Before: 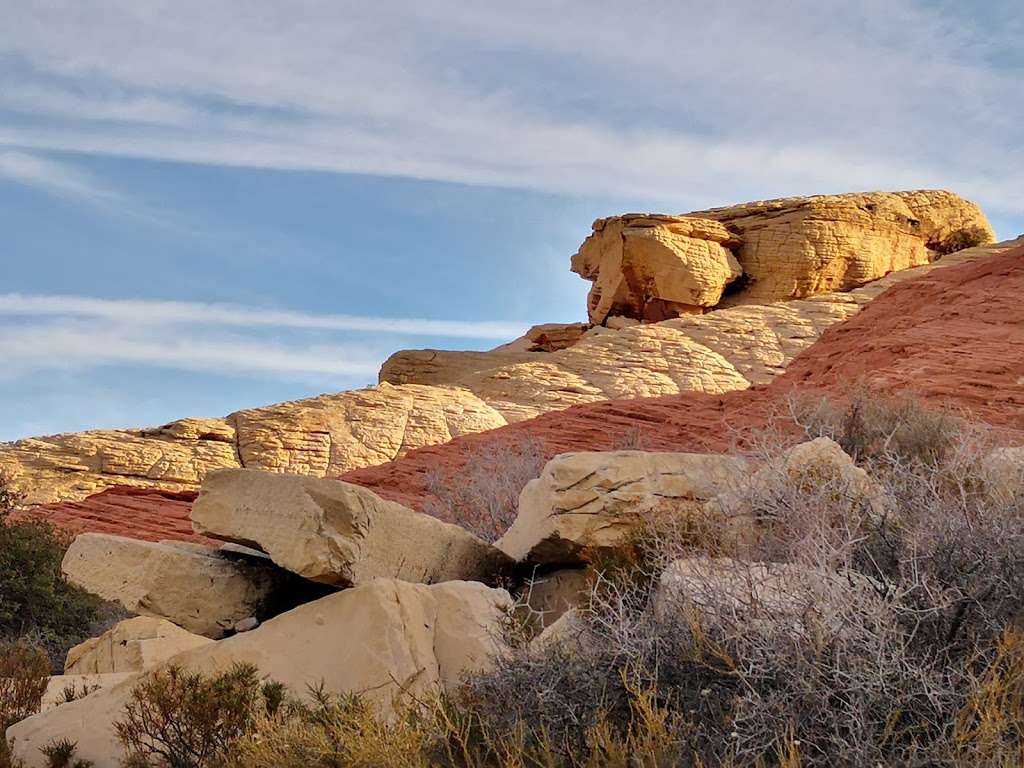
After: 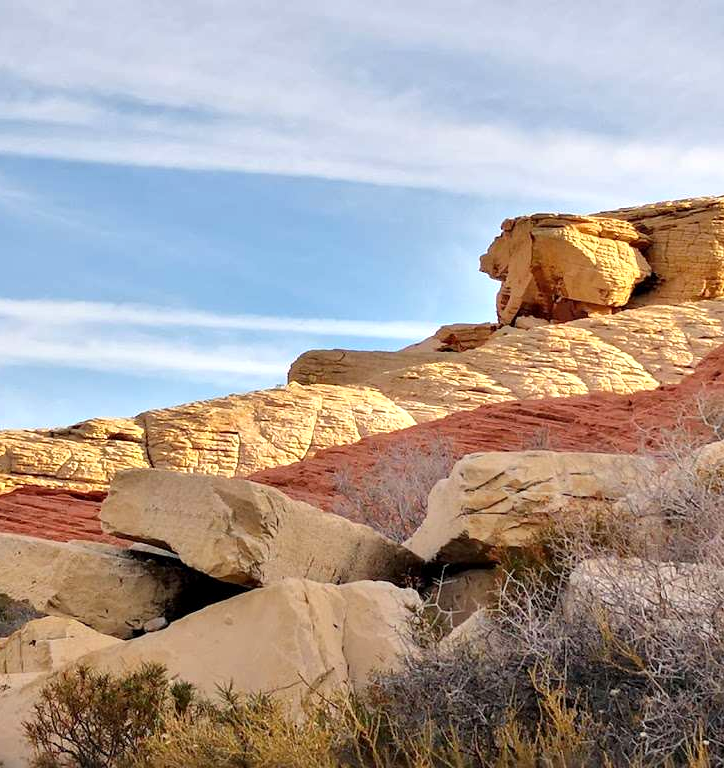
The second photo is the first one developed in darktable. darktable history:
exposure: black level correction 0.001, exposure 0.5 EV, compensate highlight preservation false
crop and rotate: left 8.97%, right 20.293%
